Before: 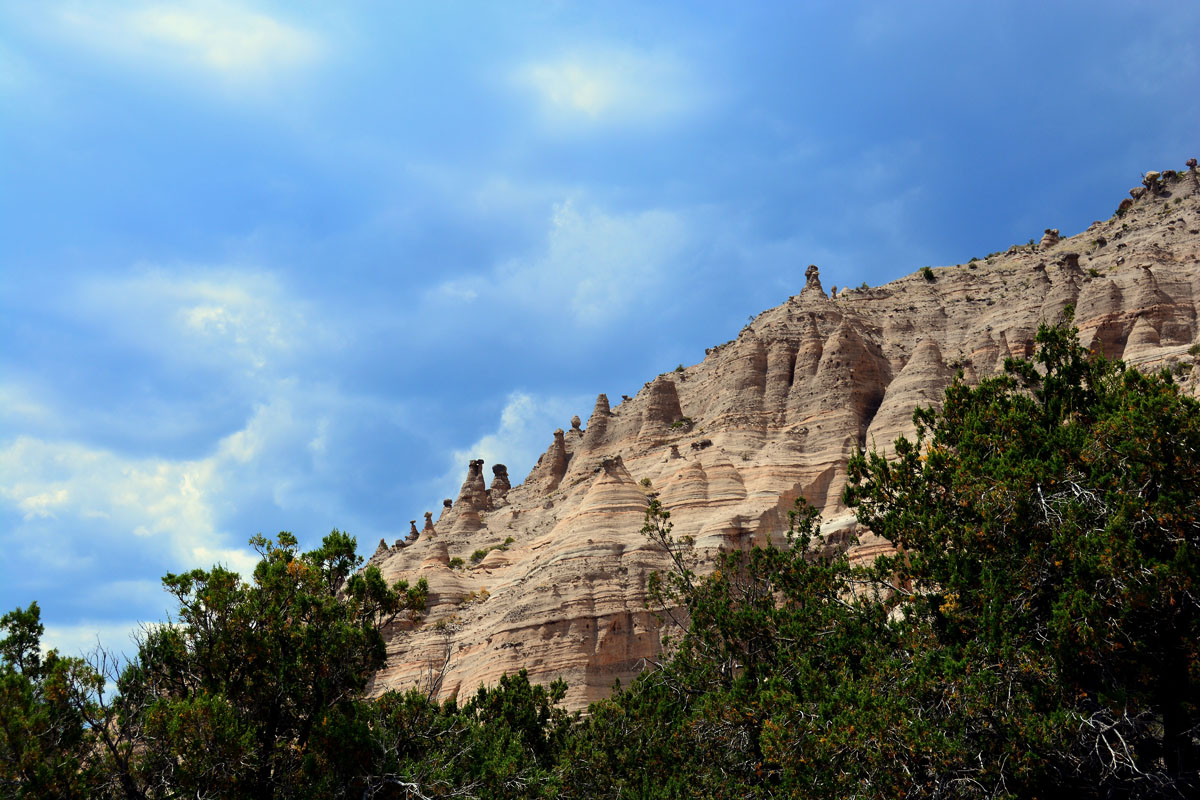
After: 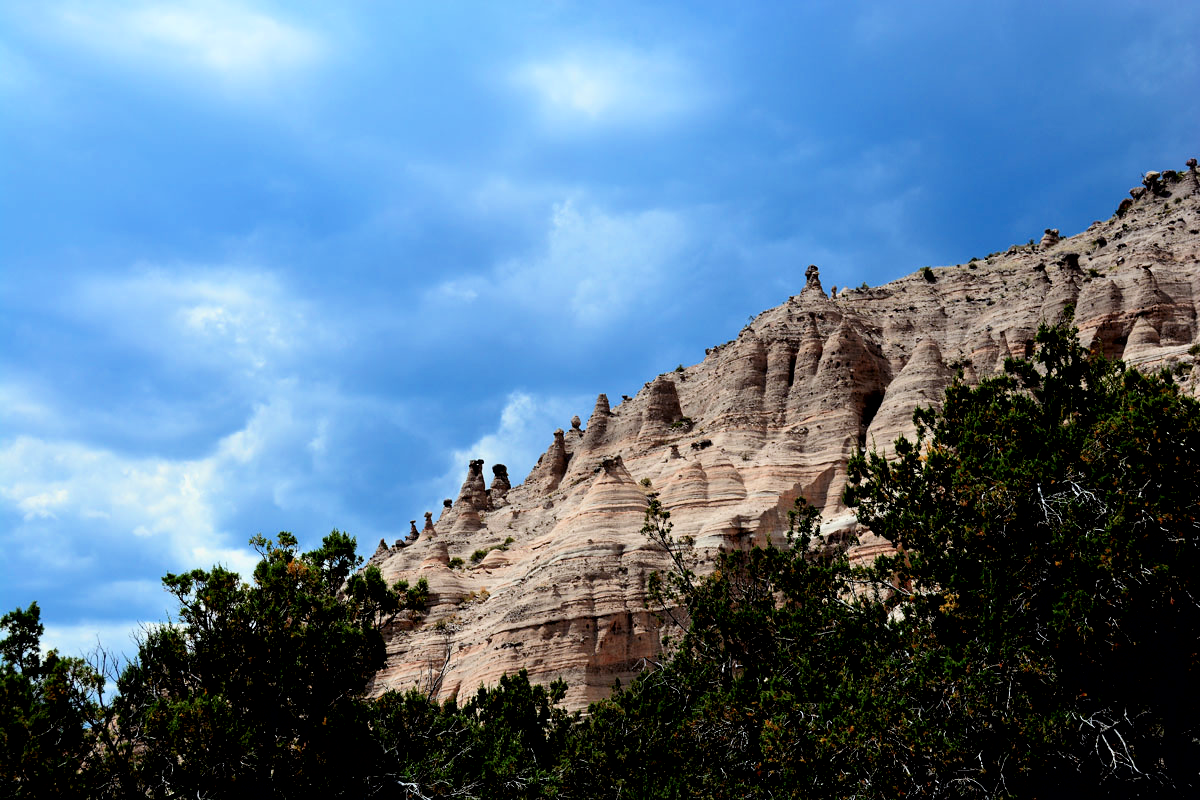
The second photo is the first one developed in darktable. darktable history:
color correction: highlights a* -0.703, highlights b* -9.64
color balance rgb: linear chroma grading › shadows -1.955%, linear chroma grading › highlights -14.14%, linear chroma grading › global chroma -9.638%, linear chroma grading › mid-tones -9.596%, perceptual saturation grading › global saturation 15.063%
exposure: exposure 0.604 EV, compensate exposure bias true, compensate highlight preservation false
contrast brightness saturation: brightness -0.21, saturation 0.075
filmic rgb: black relative exposure -3.33 EV, white relative exposure 3.46 EV, threshold 2.94 EV, hardness 2.36, contrast 1.102, color science v6 (2022), enable highlight reconstruction true
